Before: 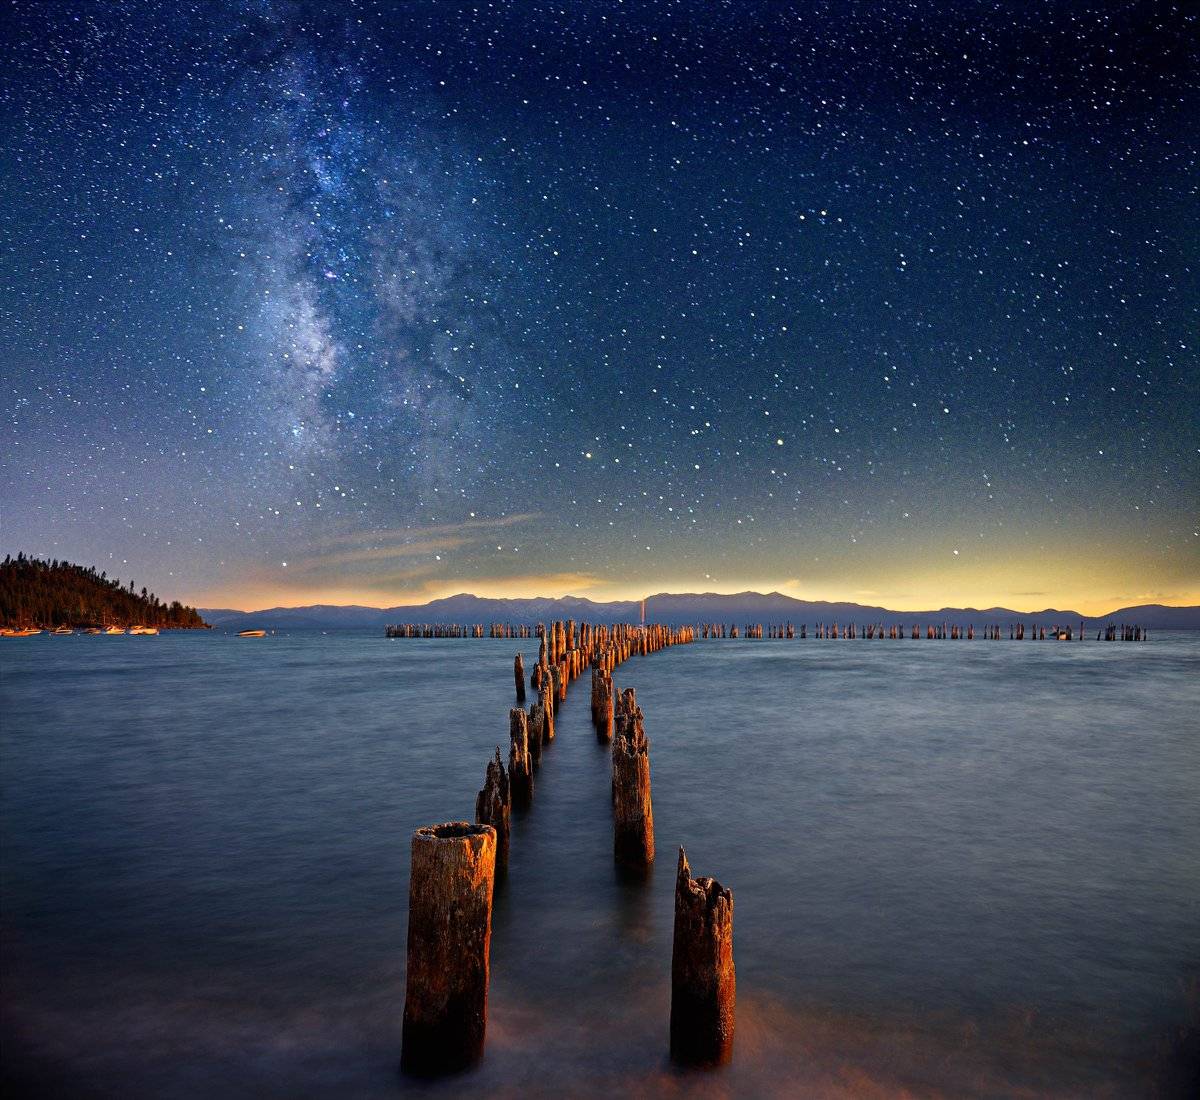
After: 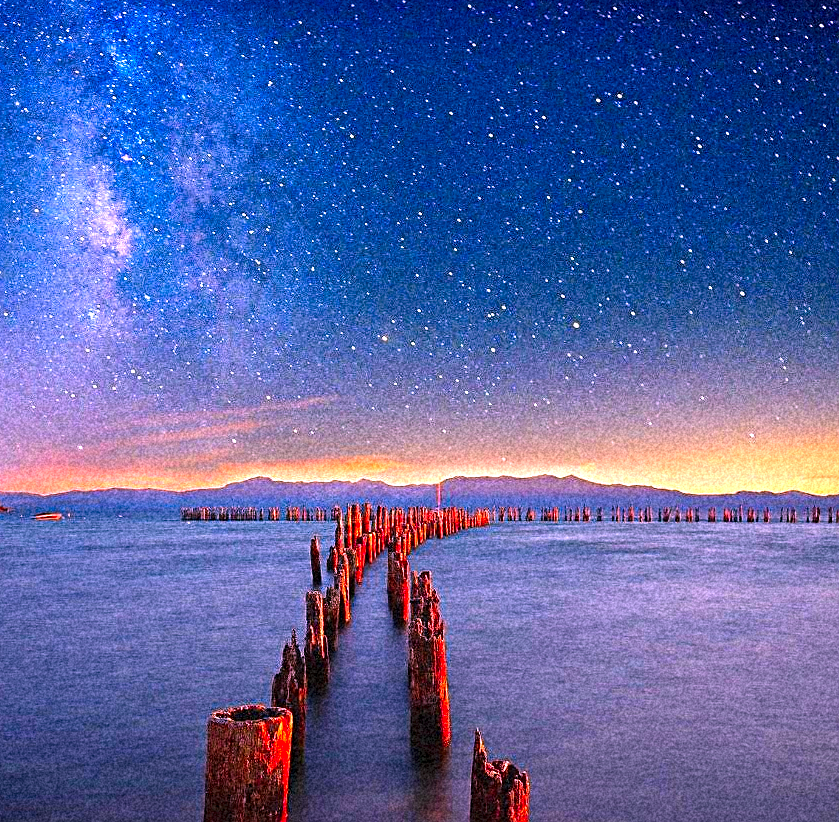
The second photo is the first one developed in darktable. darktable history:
crop and rotate: left 17.046%, top 10.659%, right 12.989%, bottom 14.553%
exposure: black level correction -0.002, exposure 0.708 EV, compensate exposure bias true, compensate highlight preservation false
color correction: highlights a* 19.5, highlights b* -11.53, saturation 1.69
sharpen: on, module defaults
grain: coarseness 46.9 ISO, strength 50.21%, mid-tones bias 0%
